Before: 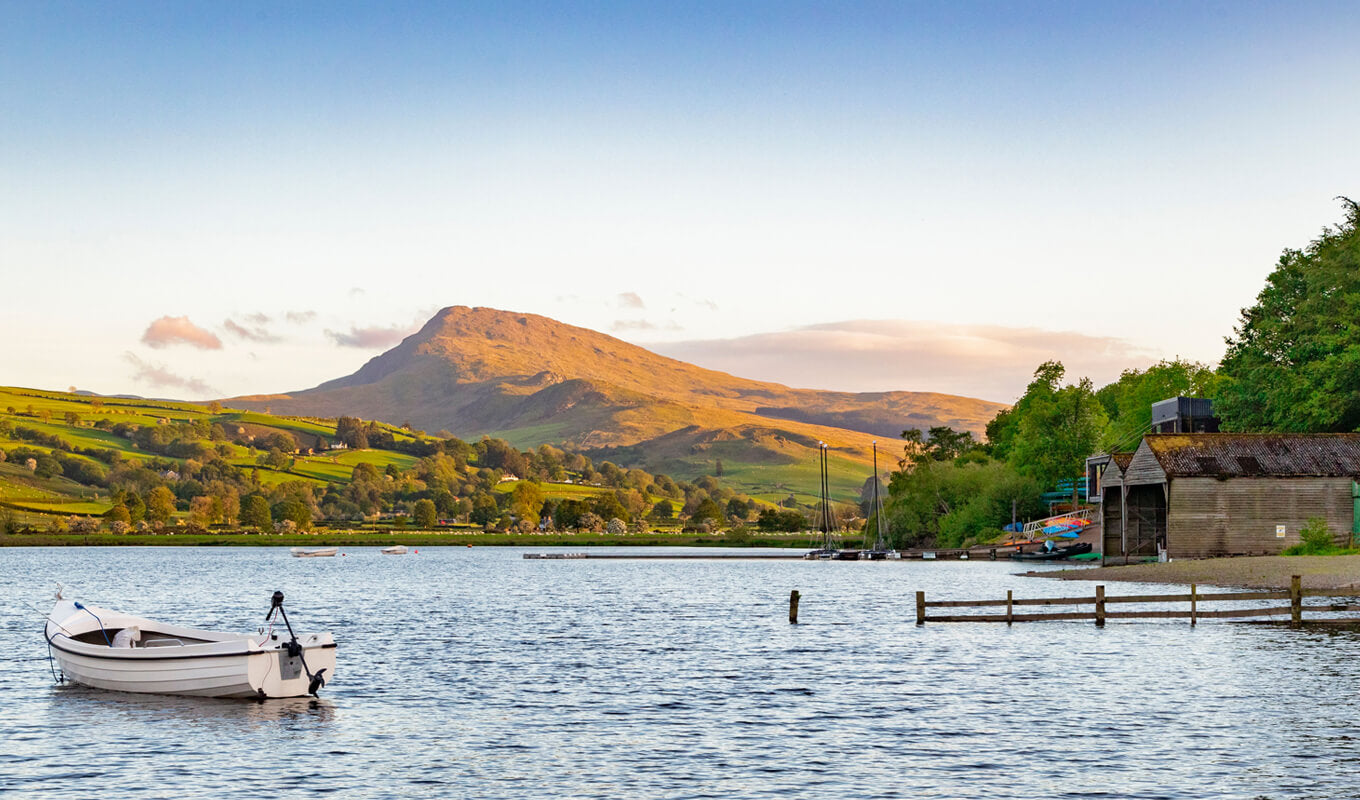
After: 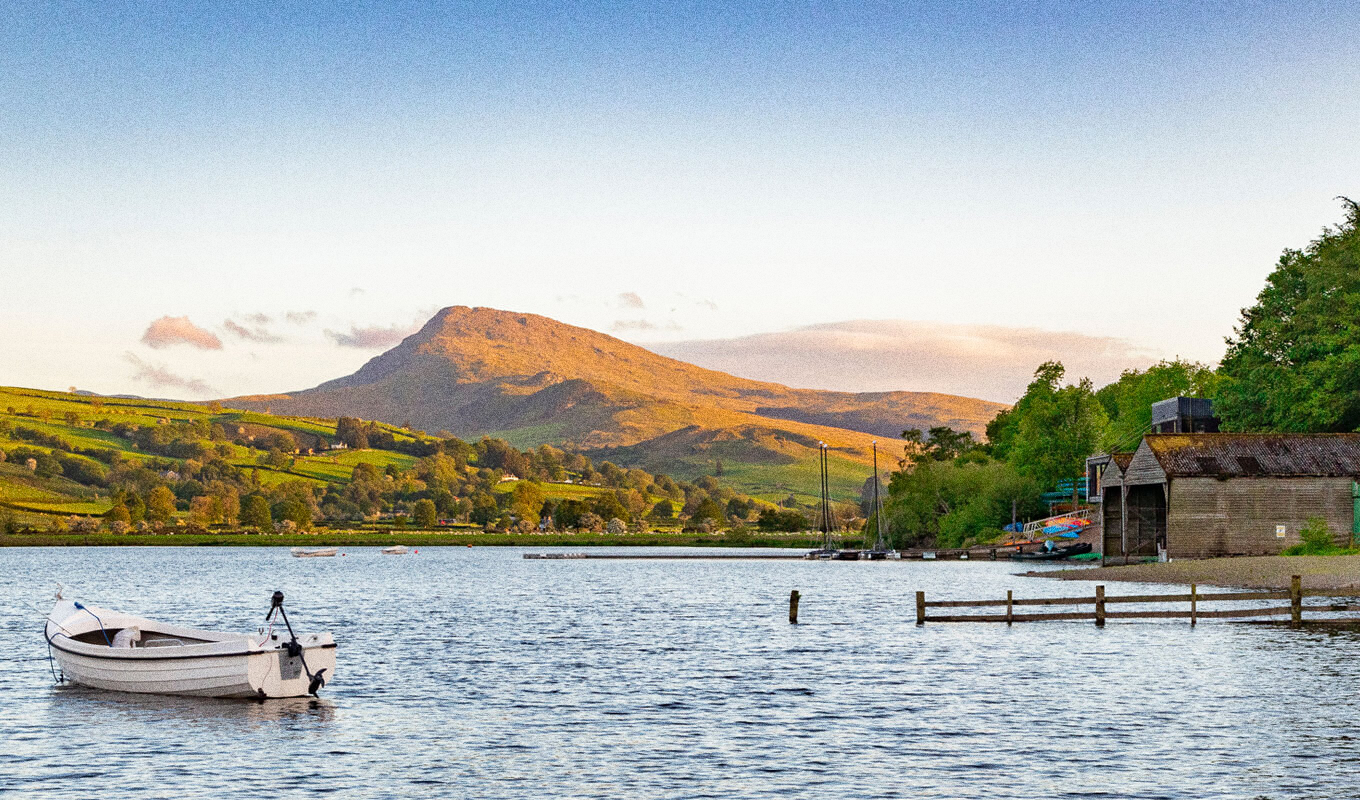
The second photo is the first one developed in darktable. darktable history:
grain: strength 49.07%
